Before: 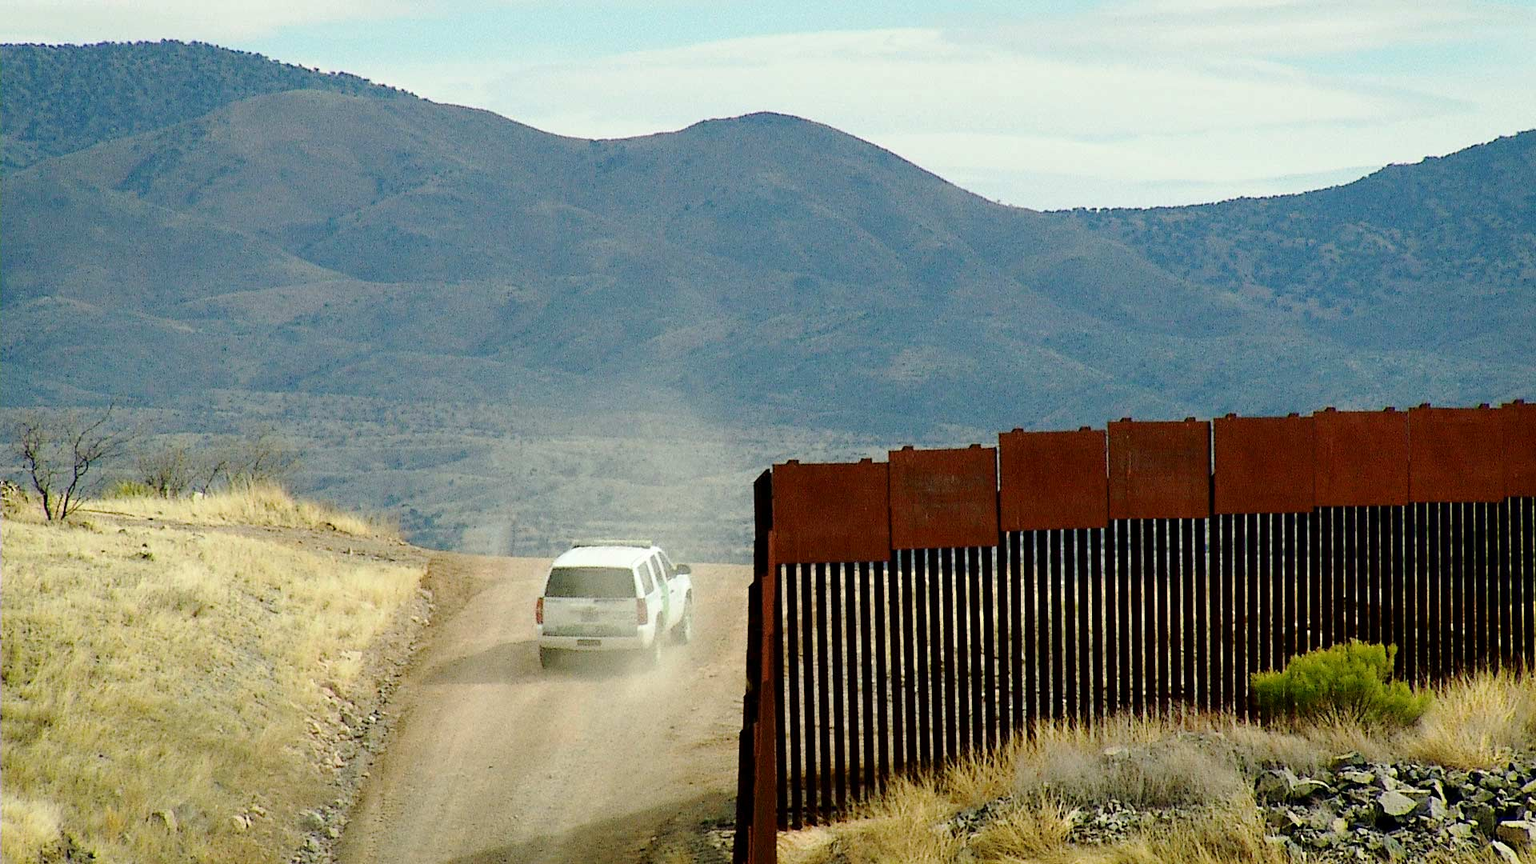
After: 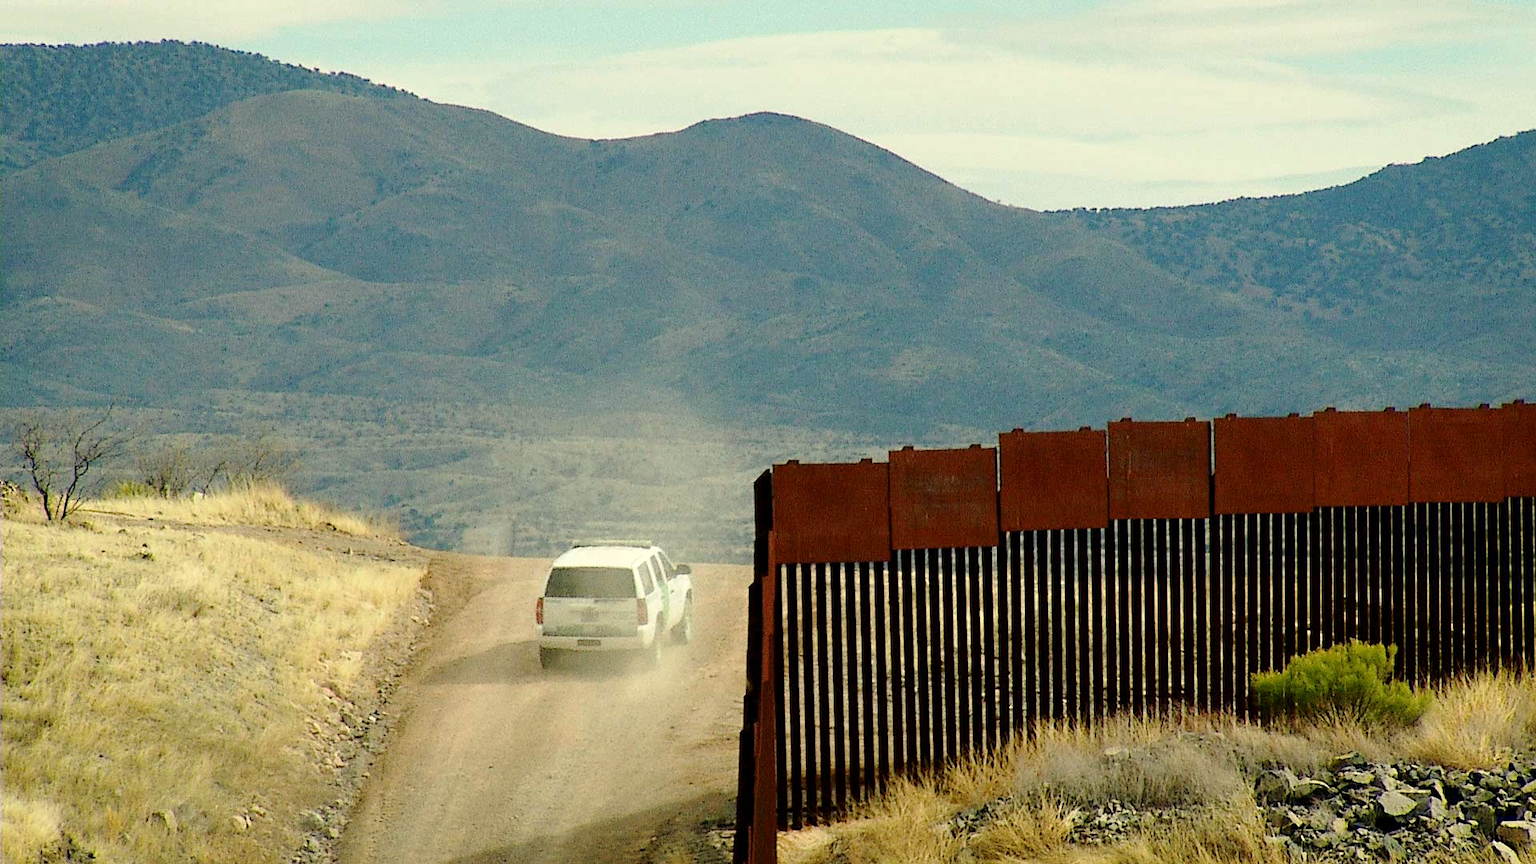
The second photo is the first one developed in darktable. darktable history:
white balance: red 1.029, blue 0.92
